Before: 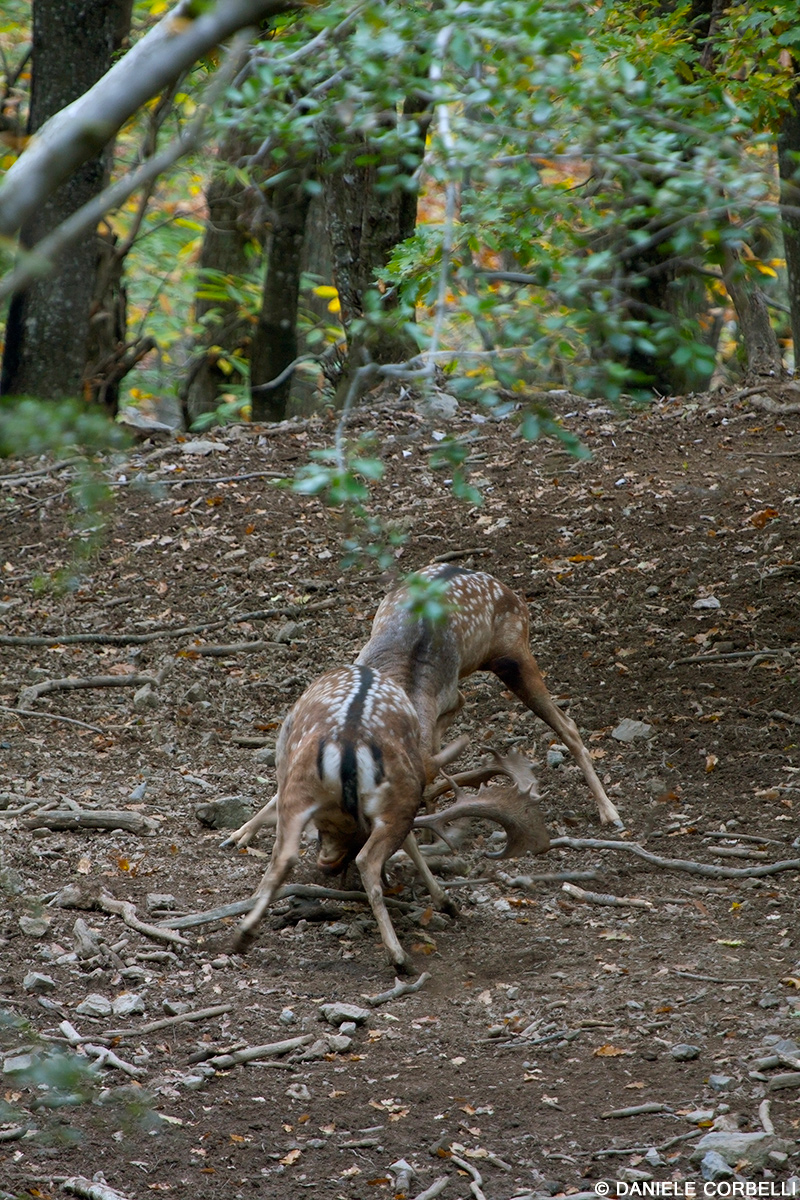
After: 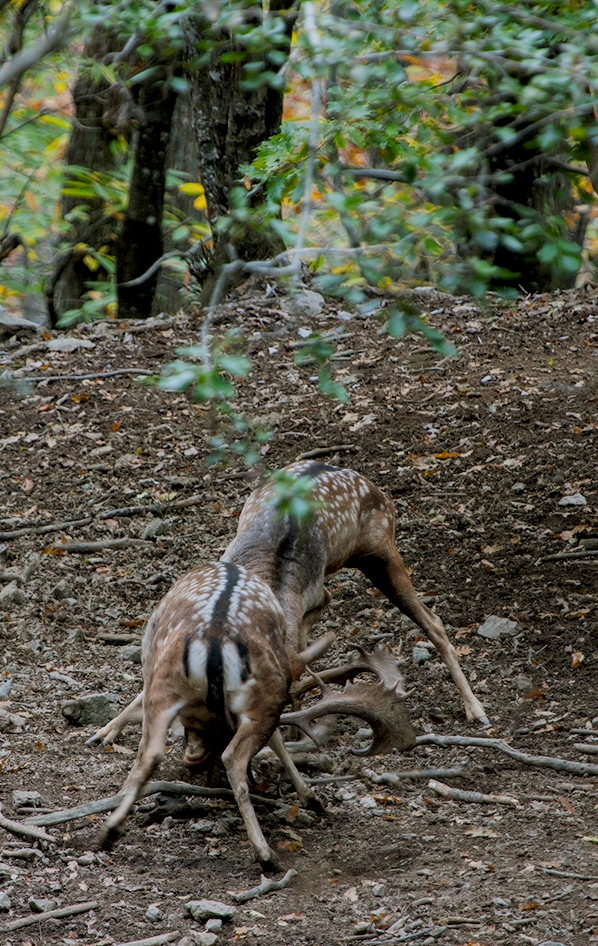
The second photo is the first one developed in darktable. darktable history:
filmic rgb: black relative exposure -7.65 EV, white relative exposure 4.56 EV, hardness 3.61
local contrast: on, module defaults
crop: left 16.768%, top 8.653%, right 8.362%, bottom 12.485%
